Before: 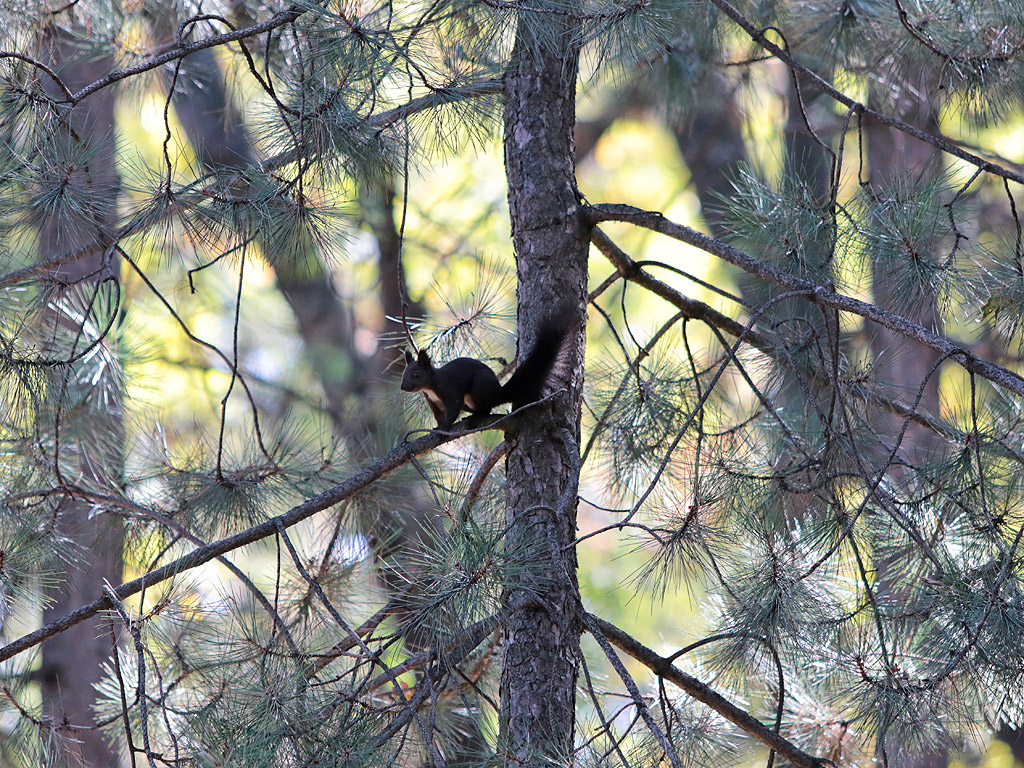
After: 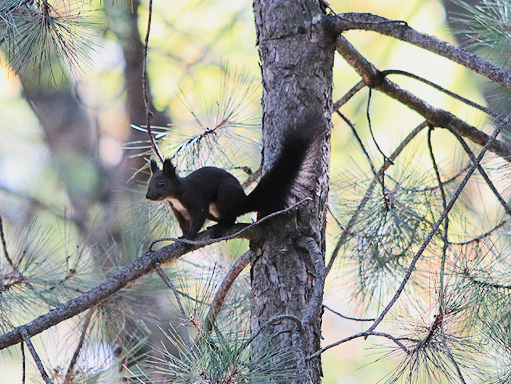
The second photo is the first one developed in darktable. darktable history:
exposure: black level correction -0.005, exposure 1.002 EV, compensate highlight preservation false
crop: left 25%, top 25%, right 25%, bottom 25%
filmic rgb: black relative exposure -7.65 EV, white relative exposure 4.56 EV, hardness 3.61
